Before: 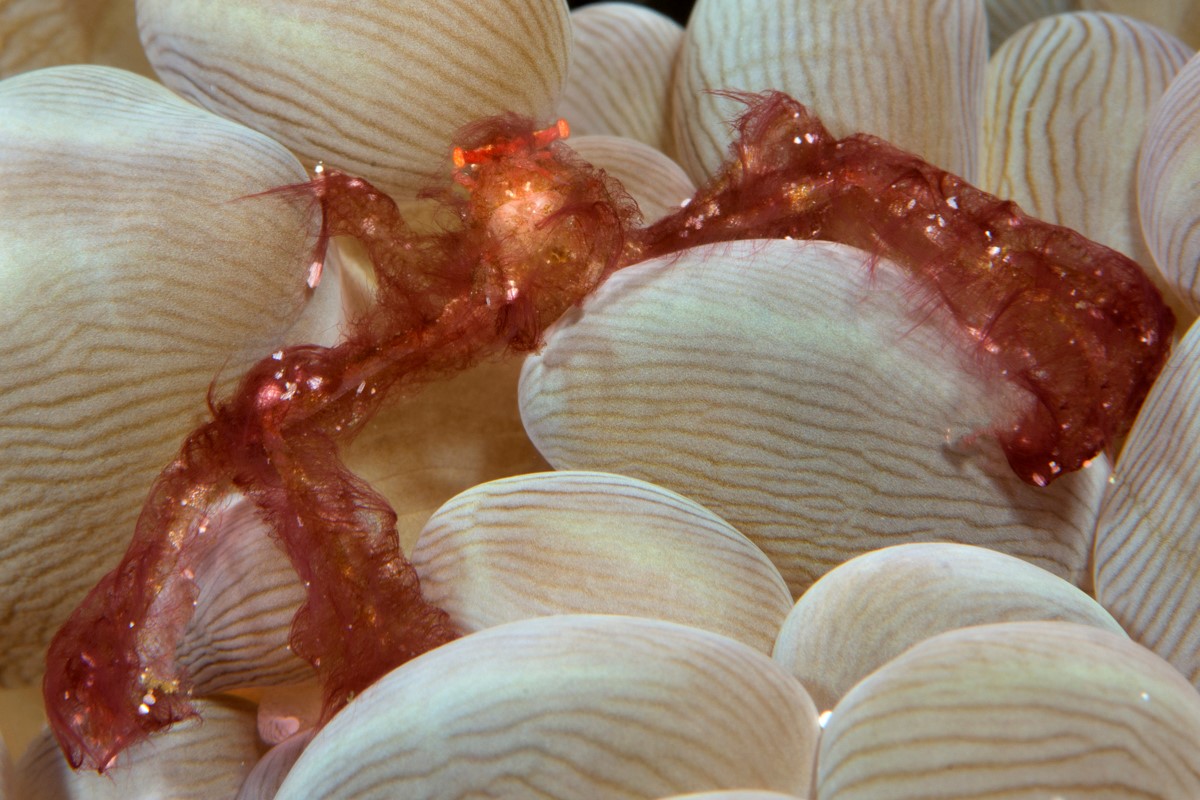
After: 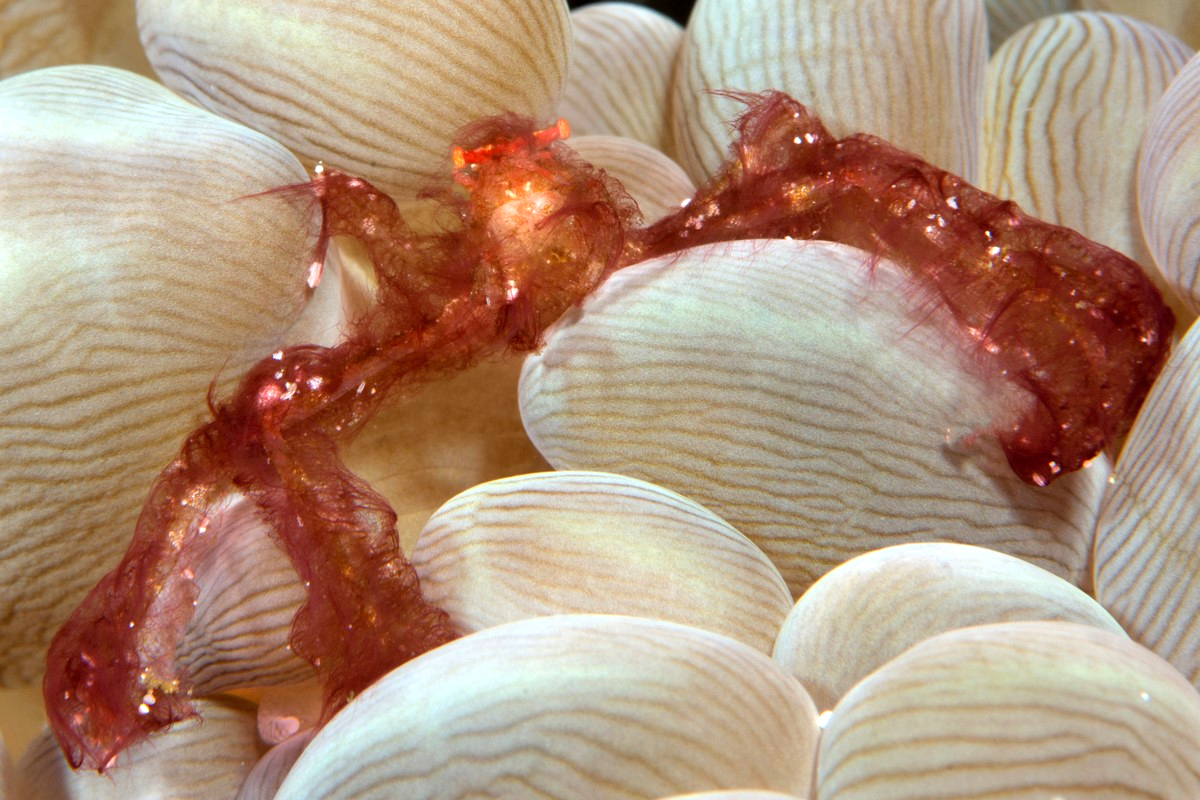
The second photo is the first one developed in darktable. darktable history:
levels: black 0.074%, levels [0, 0.43, 0.859]
